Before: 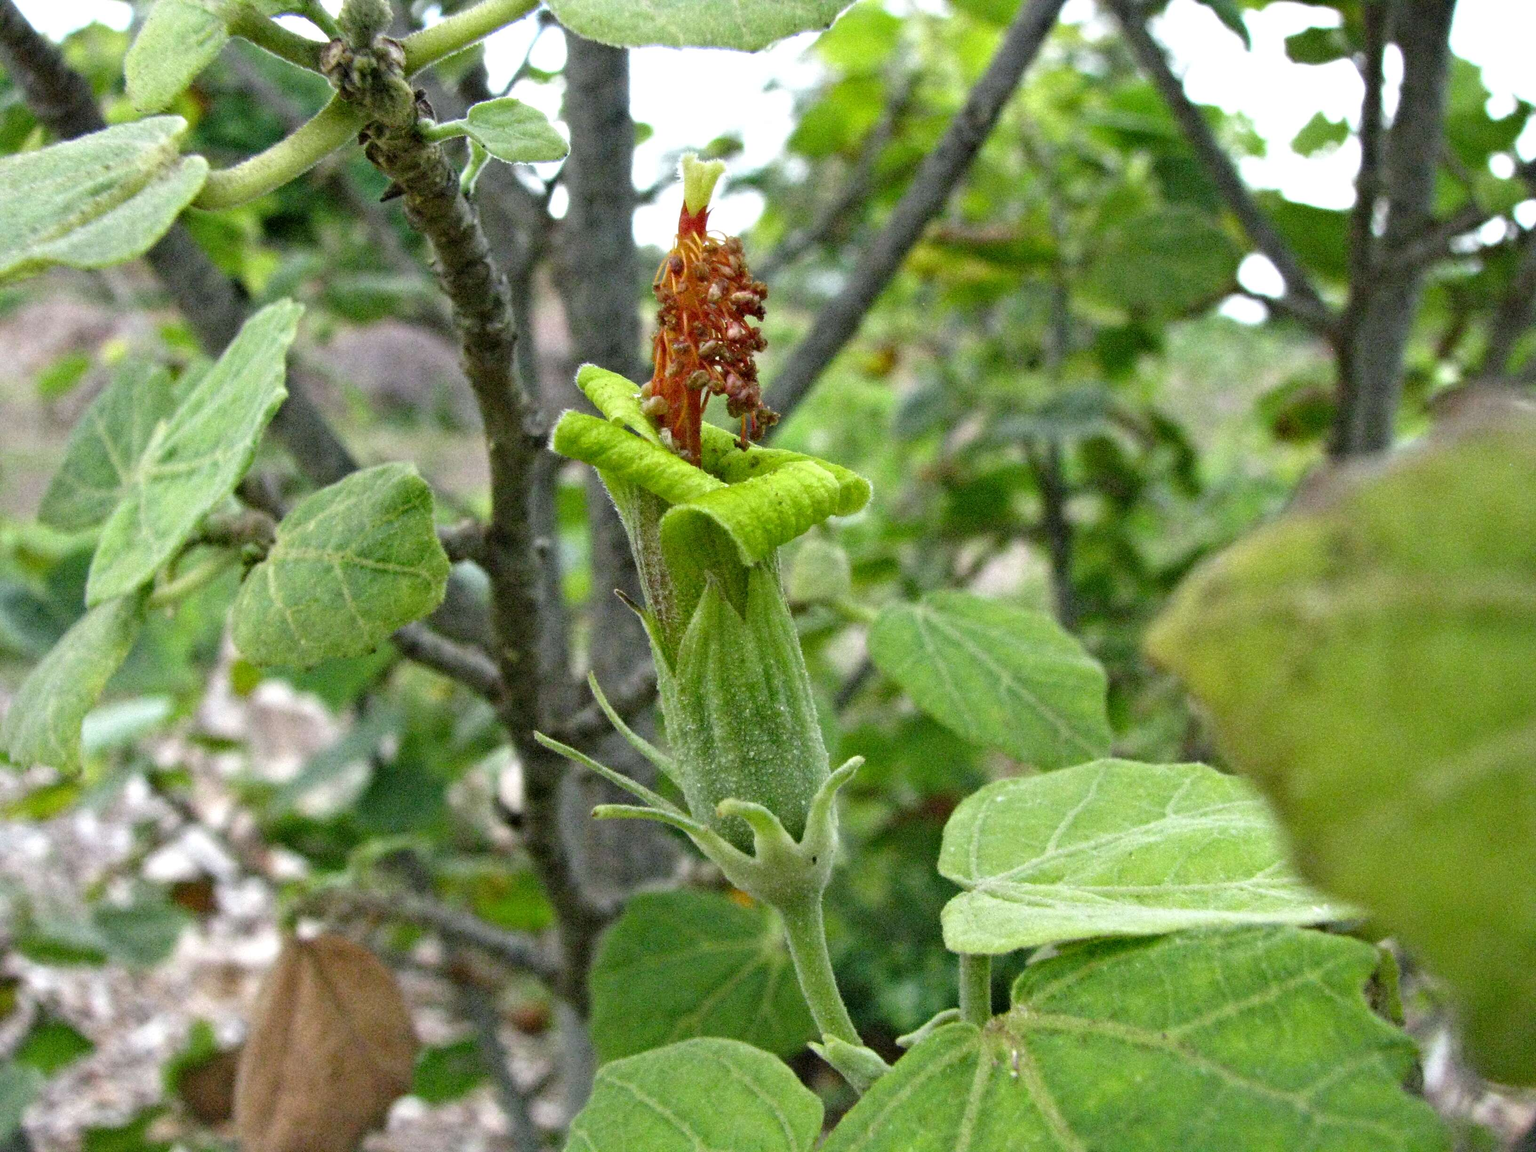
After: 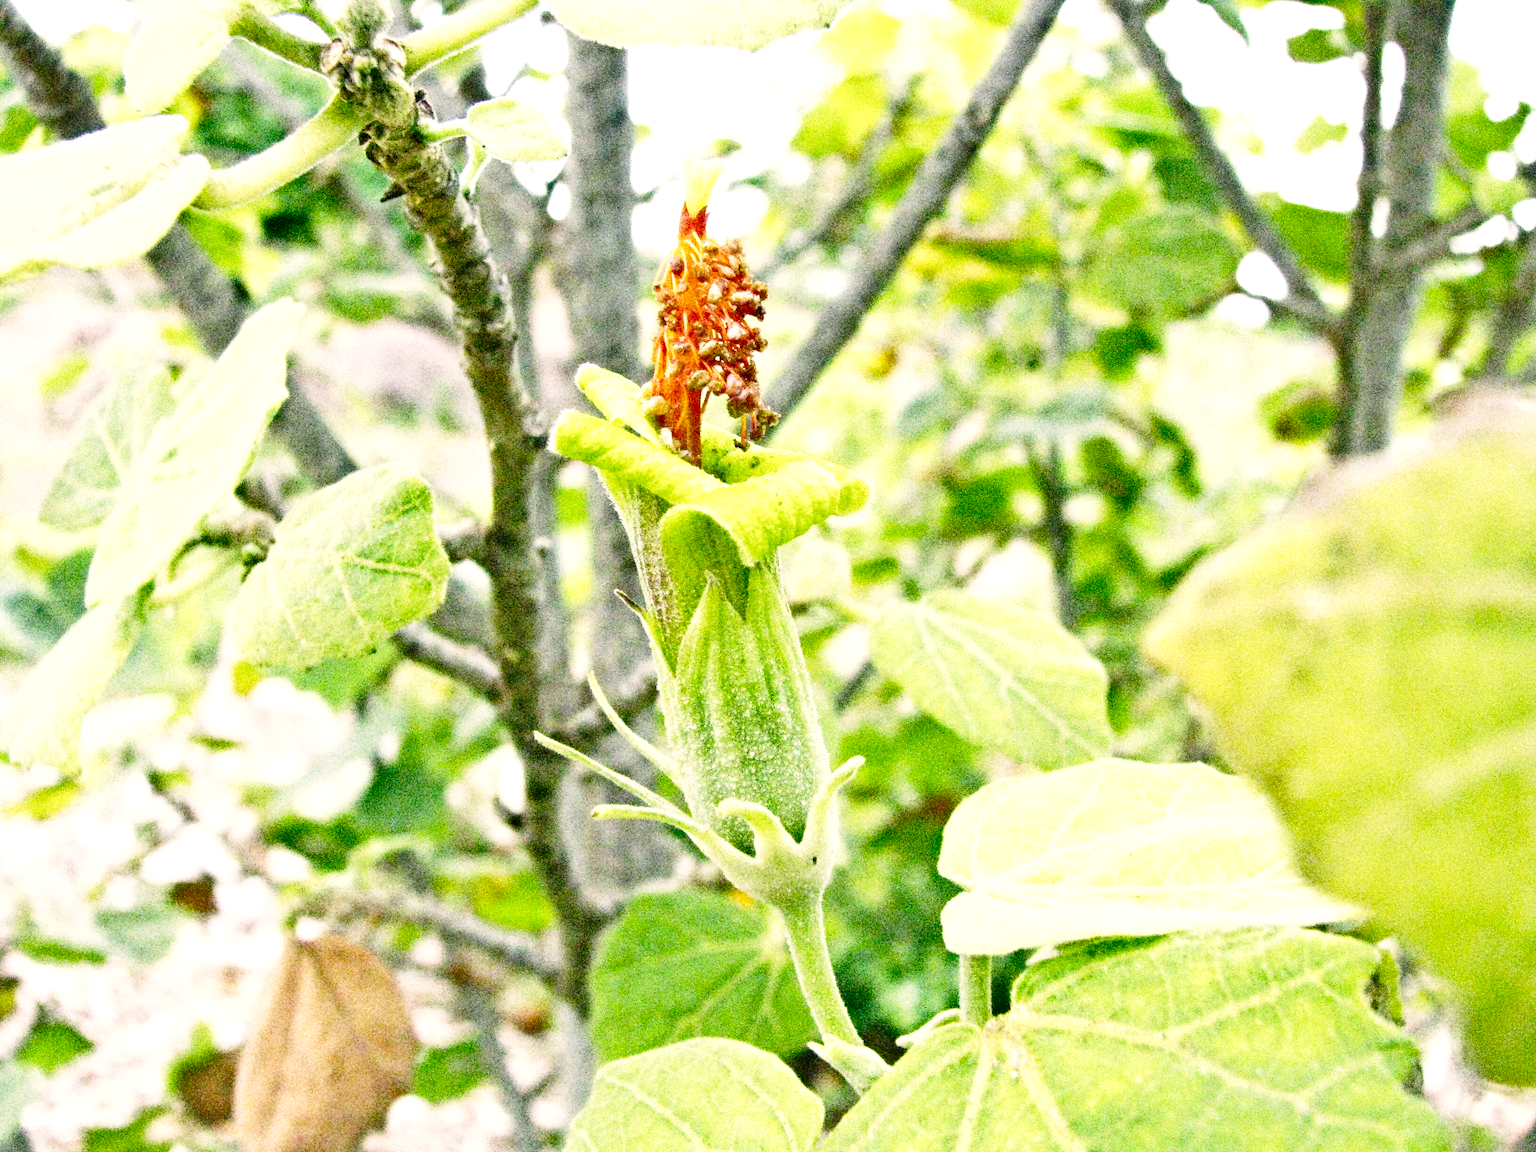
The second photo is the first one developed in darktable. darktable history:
base curve: curves: ch0 [(0, 0) (0.028, 0.03) (0.121, 0.232) (0.46, 0.748) (0.859, 0.968) (1, 1)], preserve colors none
shadows and highlights: shadows -88.03, highlights -35.45, shadows color adjustment 99.15%, highlights color adjustment 0%, soften with gaussian
exposure: black level correction 0.001, exposure 1.3 EV, compensate highlight preservation false
color correction: highlights a* 4.02, highlights b* 4.98, shadows a* -7.55, shadows b* 4.98
